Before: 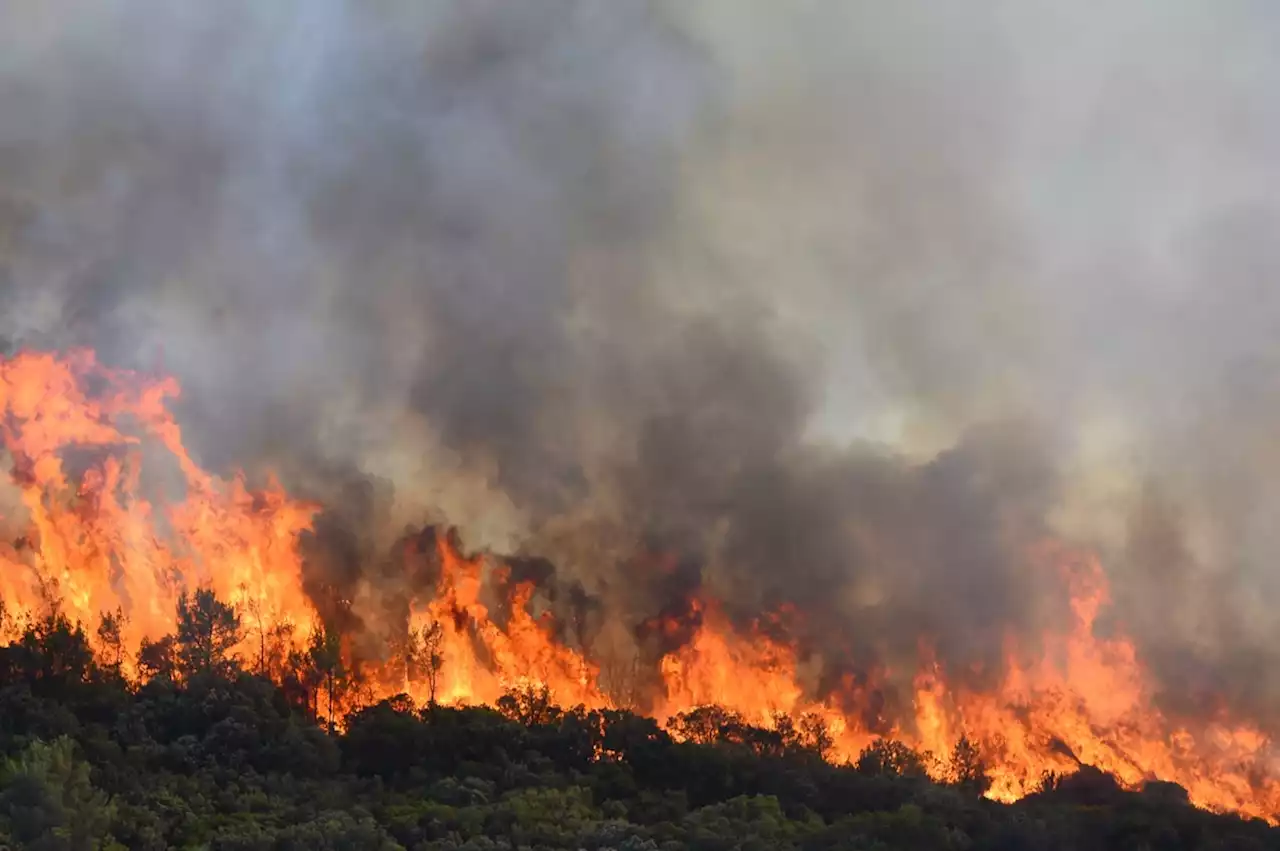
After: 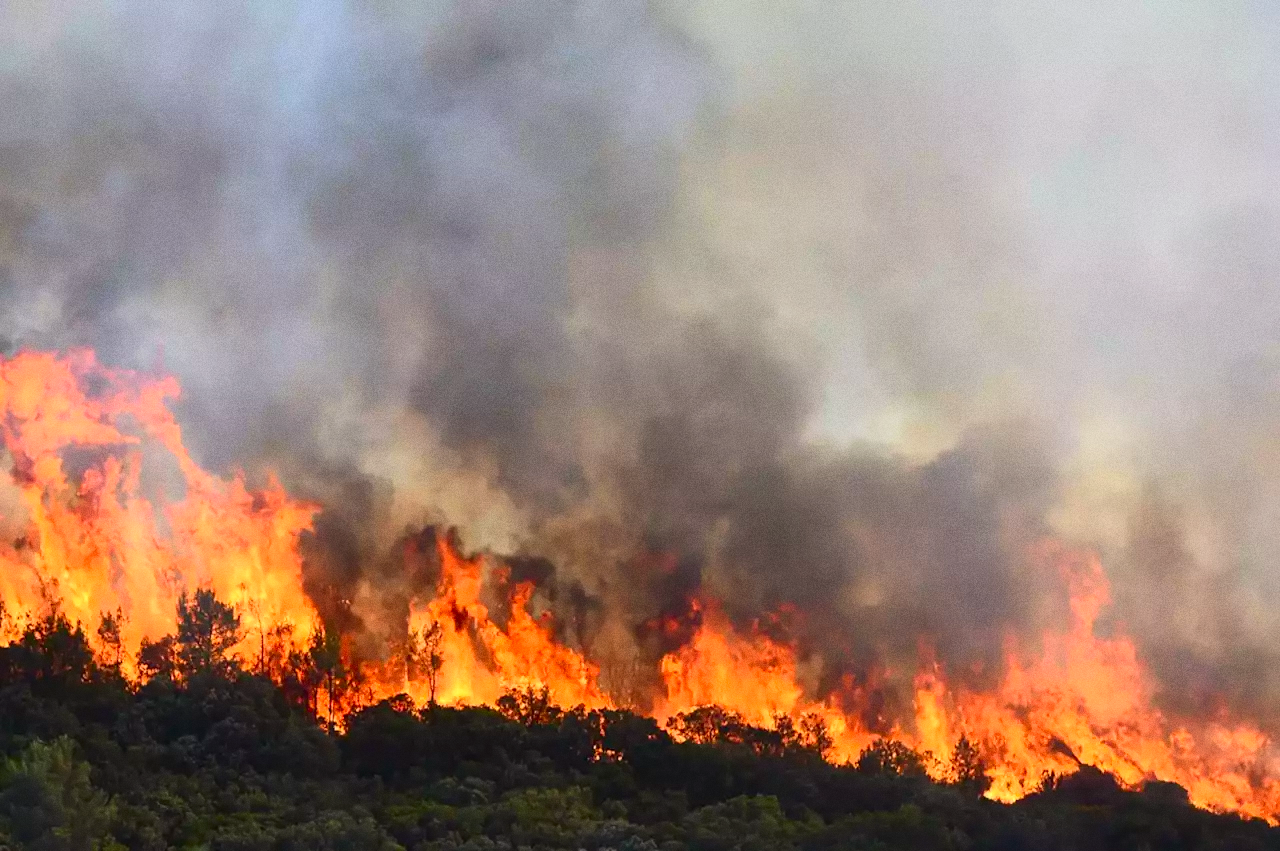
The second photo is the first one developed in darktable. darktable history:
grain: on, module defaults
contrast brightness saturation: contrast 0.23, brightness 0.1, saturation 0.29
